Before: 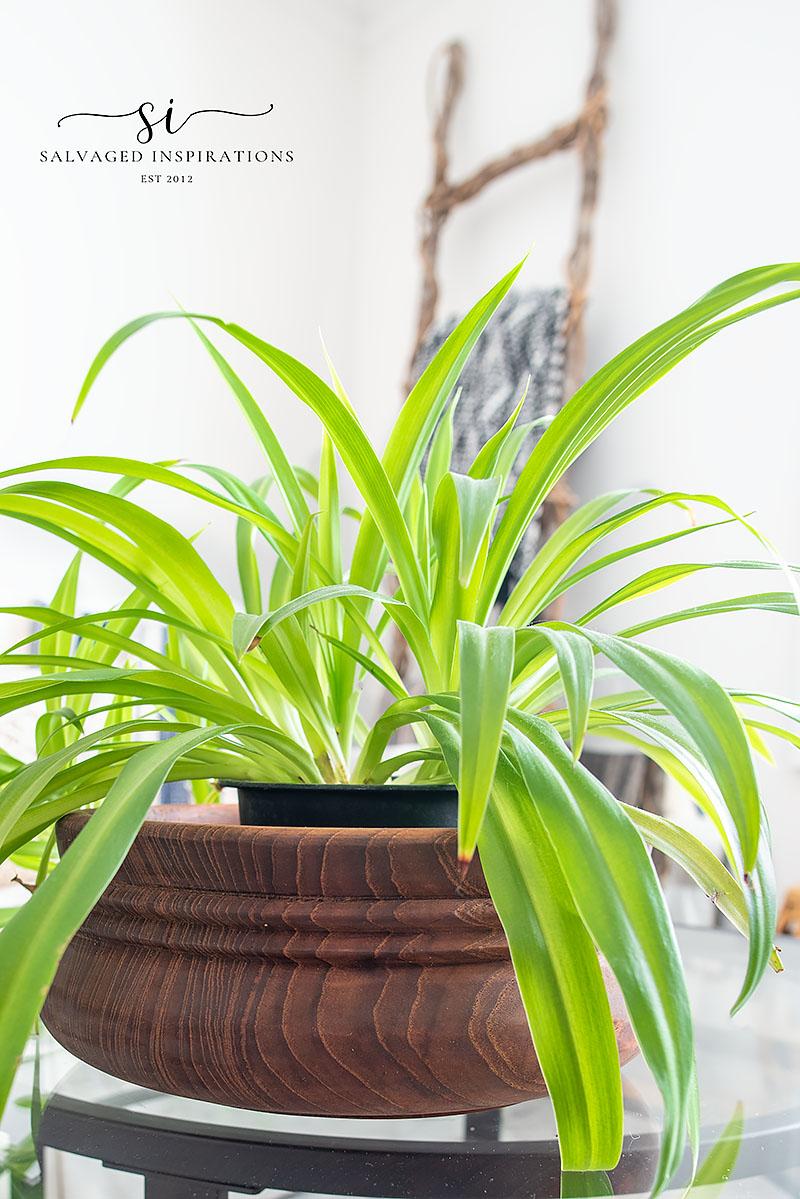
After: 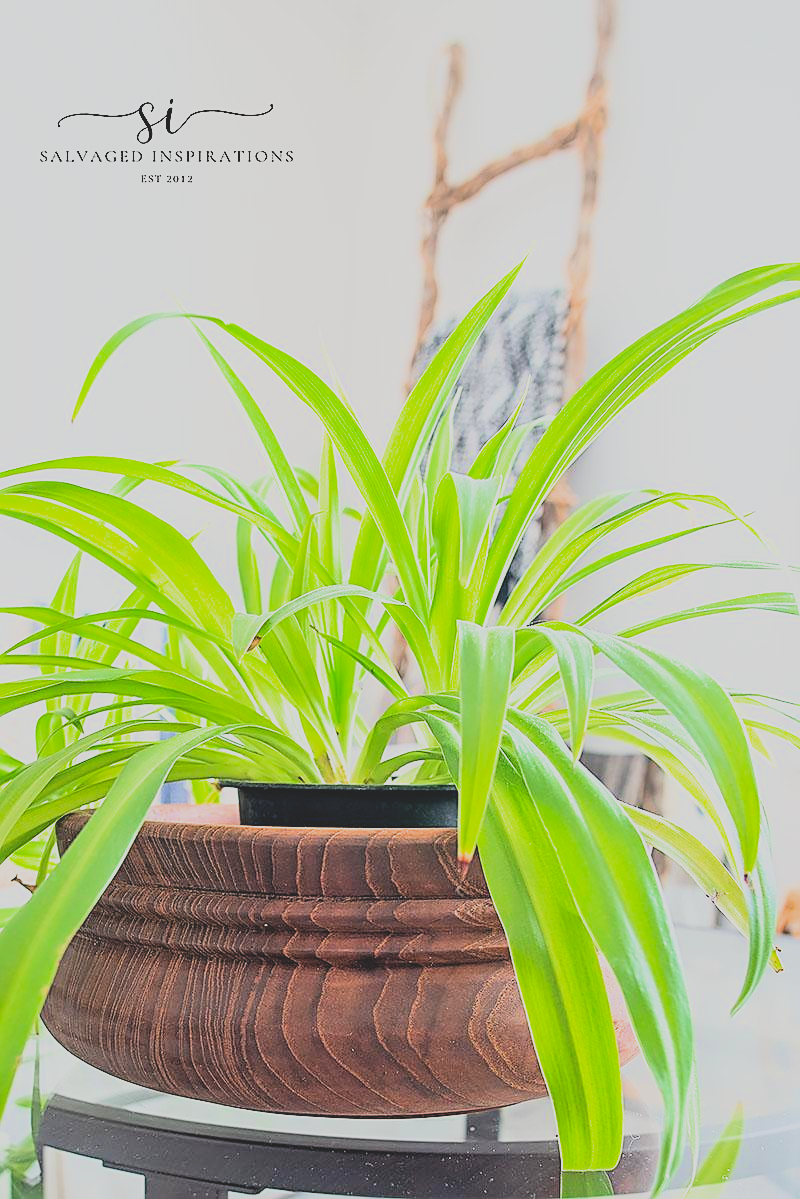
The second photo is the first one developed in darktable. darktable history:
exposure: black level correction 0, exposure 0.9 EV, compensate highlight preservation false
filmic rgb: hardness 4.17, contrast 1.364, color science v6 (2022)
sharpen: on, module defaults
contrast brightness saturation: contrast -0.28
